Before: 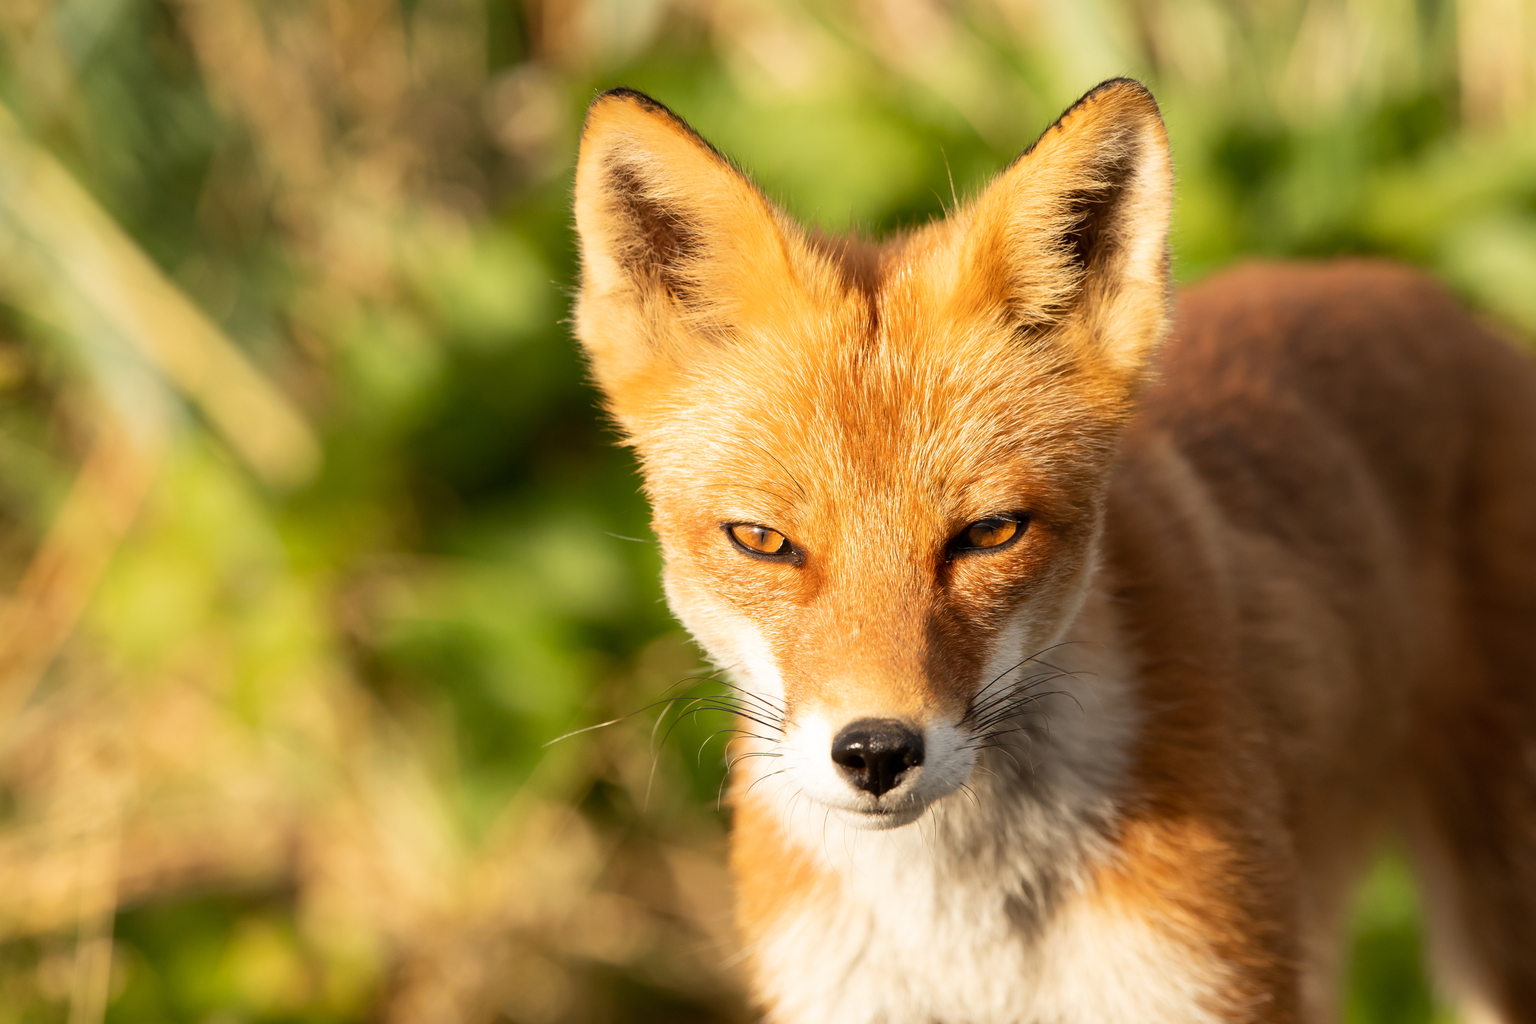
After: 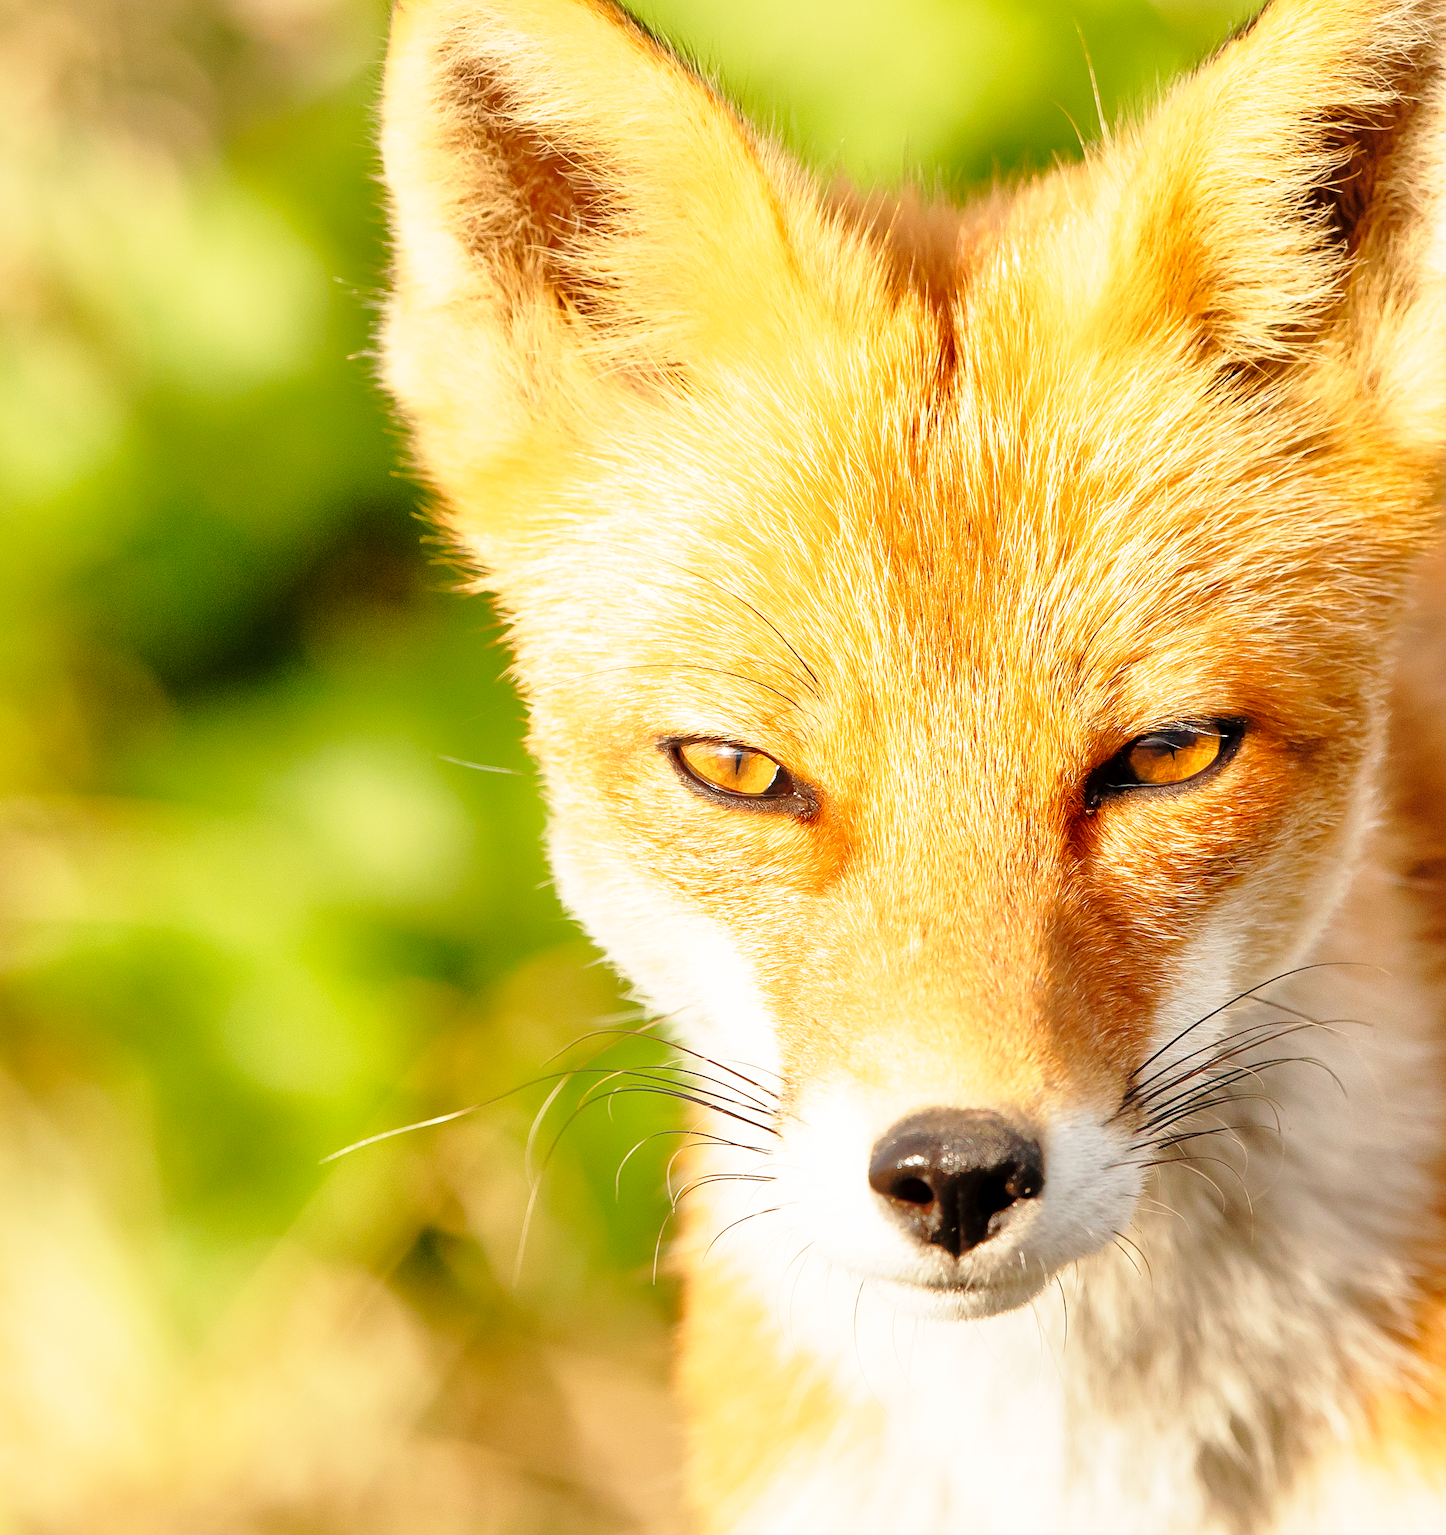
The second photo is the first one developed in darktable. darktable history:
crop and rotate: angle 0.019°, left 24.329%, top 13.081%, right 26.012%, bottom 7.795%
tone equalizer: -7 EV 0.165 EV, -6 EV 0.578 EV, -5 EV 1.19 EV, -4 EV 1.35 EV, -3 EV 1.17 EV, -2 EV 0.6 EV, -1 EV 0.156 EV
base curve: curves: ch0 [(0, 0) (0.028, 0.03) (0.121, 0.232) (0.46, 0.748) (0.859, 0.968) (1, 1)], preserve colors none
sharpen: on, module defaults
